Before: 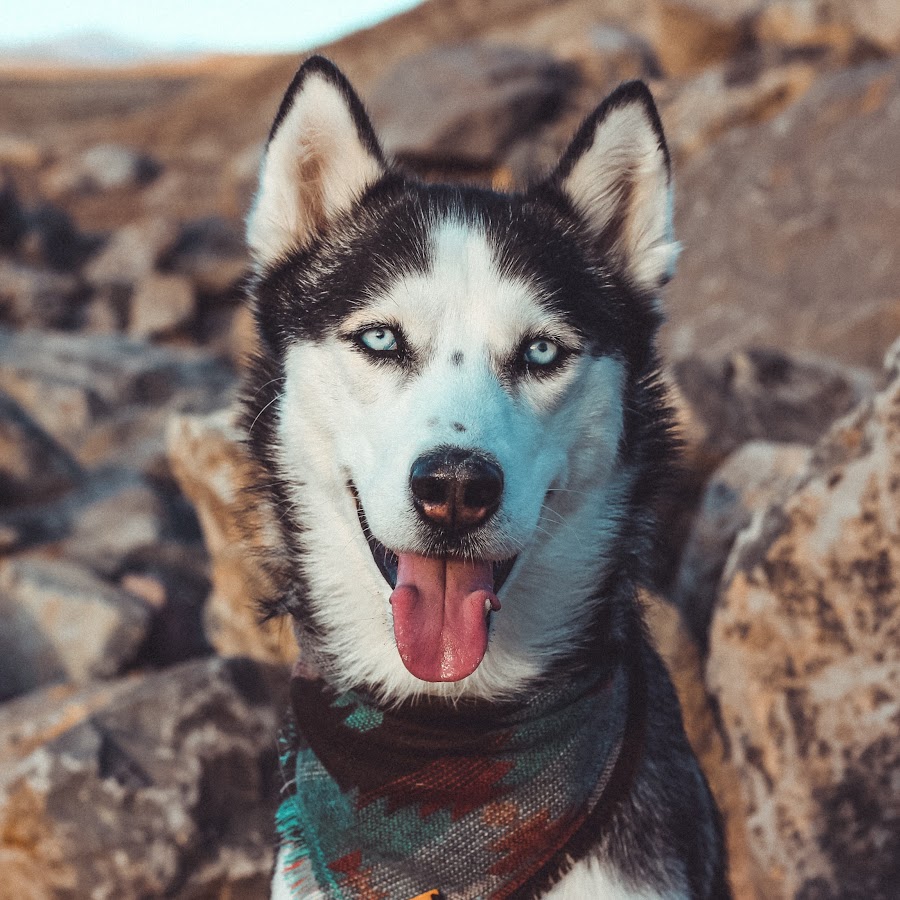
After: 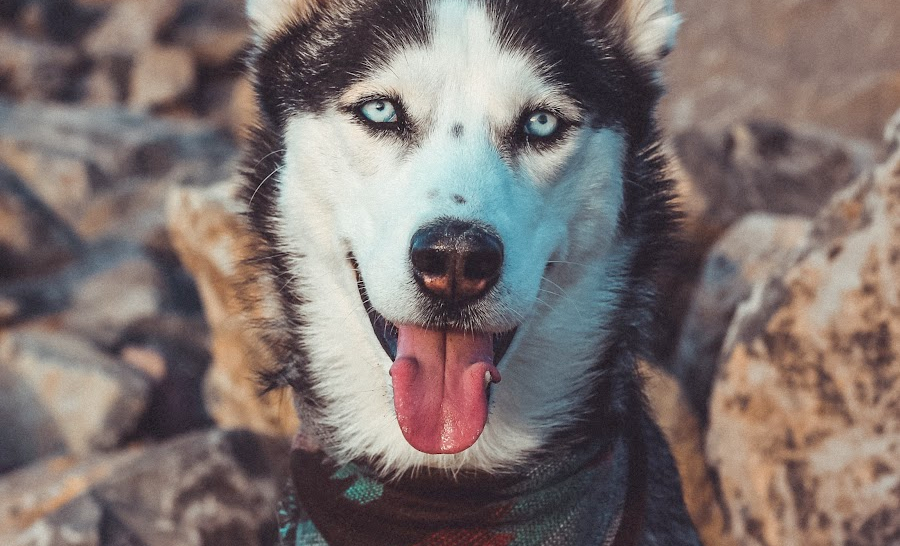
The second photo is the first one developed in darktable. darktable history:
levels: levels [0, 0.478, 1]
crop and rotate: top 25.357%, bottom 13.942%
